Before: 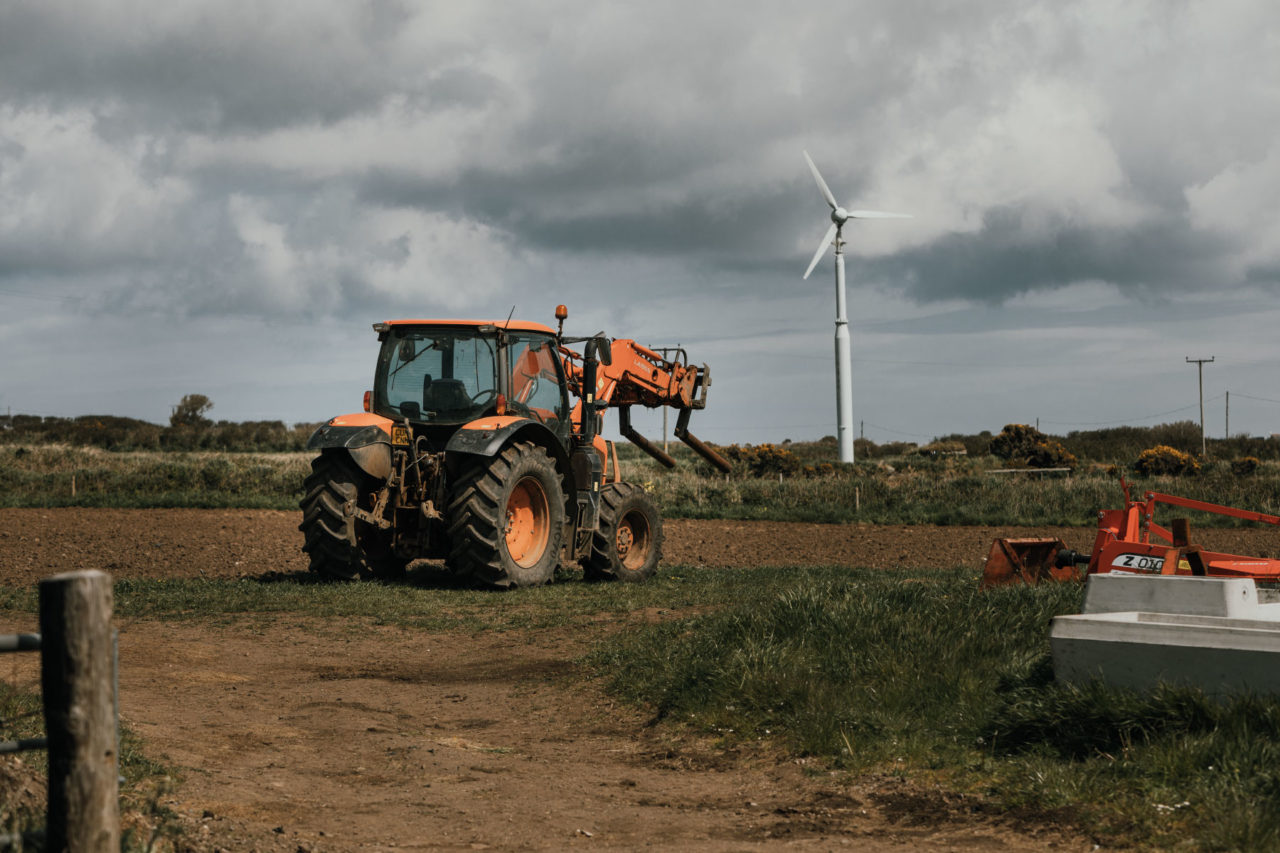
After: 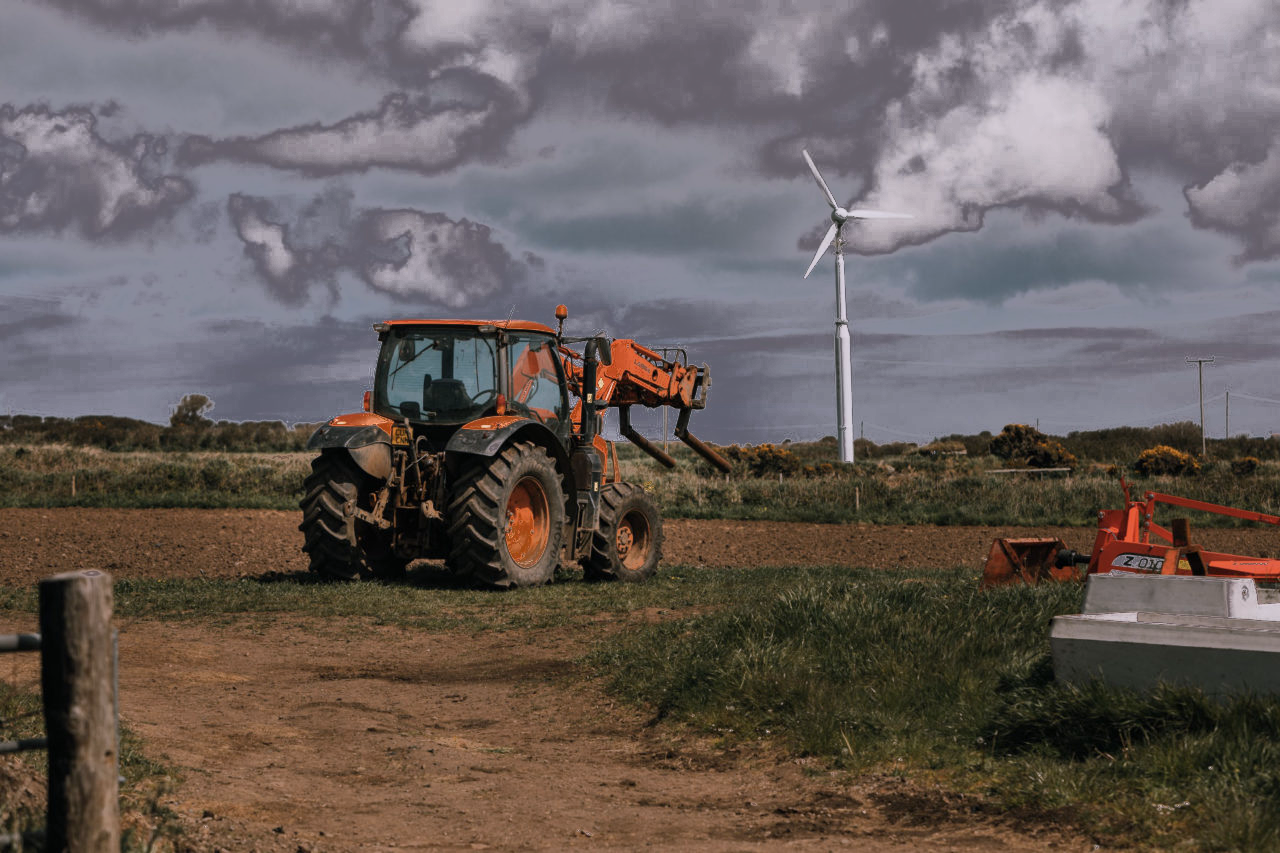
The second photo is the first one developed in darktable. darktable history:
white balance: red 1.05, blue 1.072
fill light: exposure -0.73 EV, center 0.69, width 2.2
